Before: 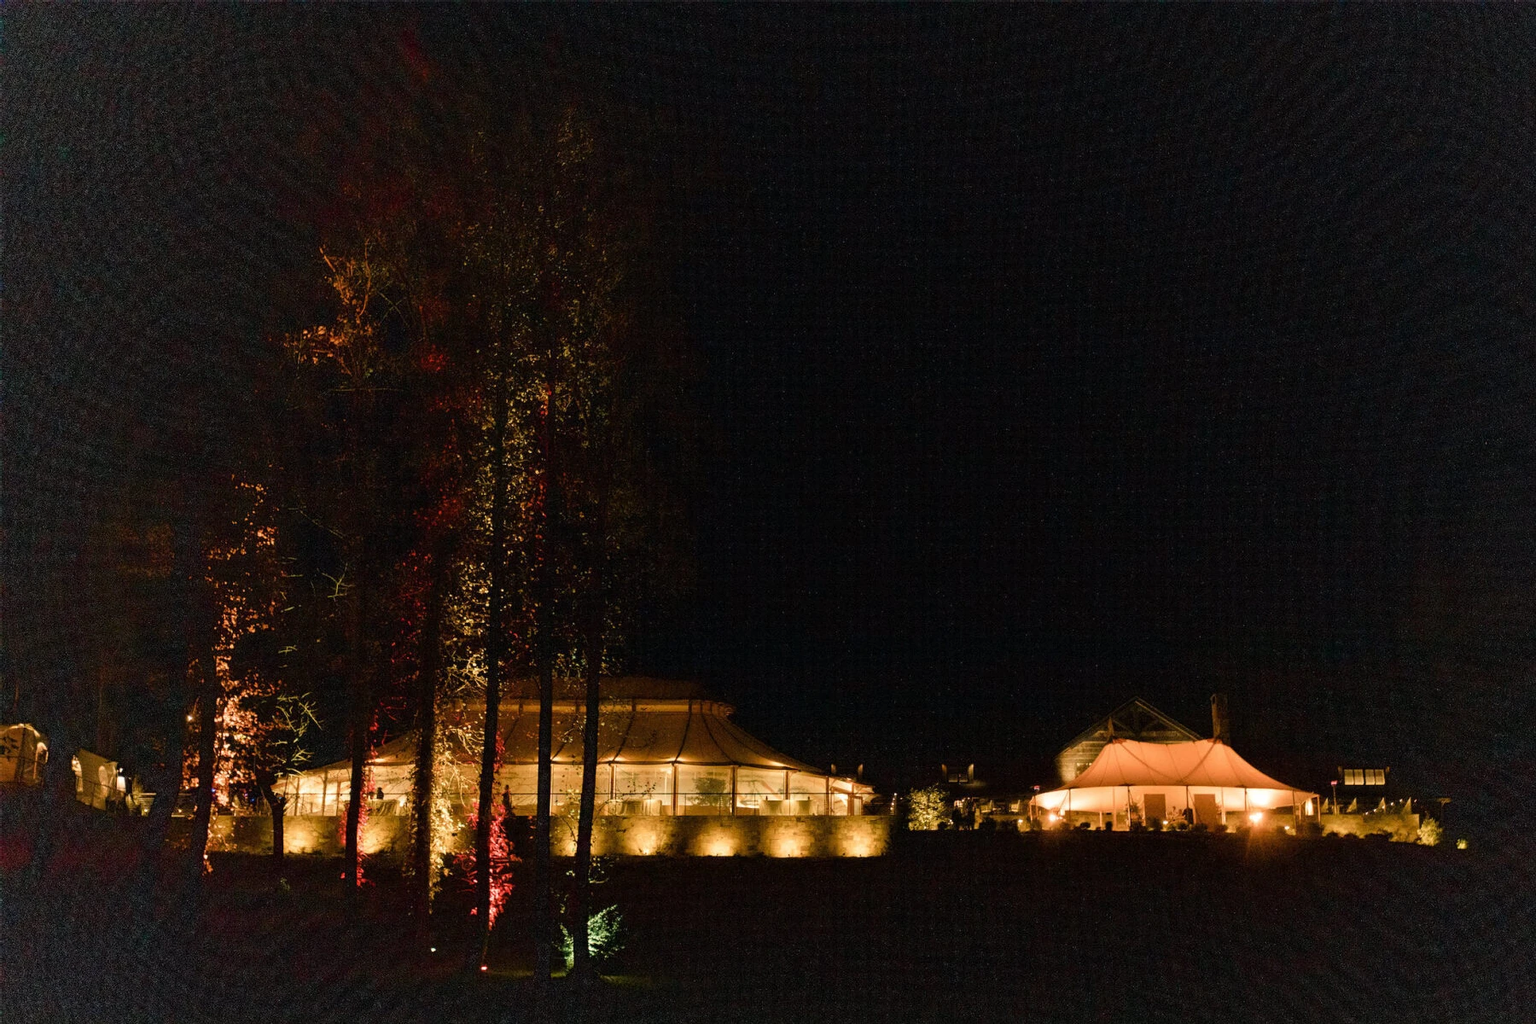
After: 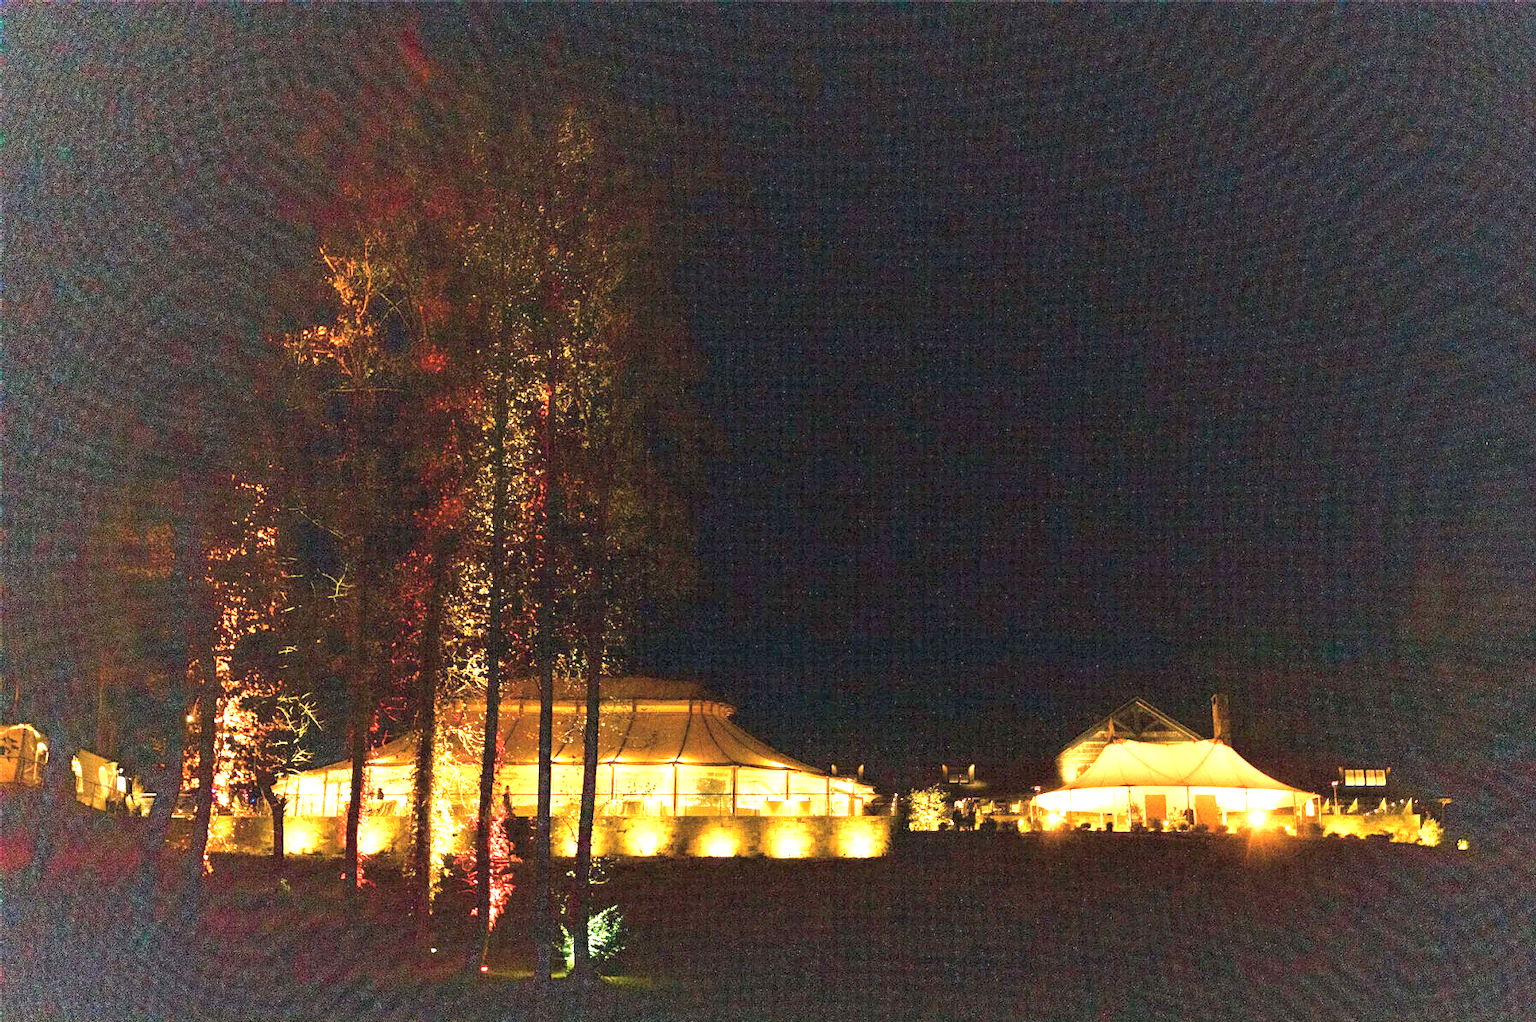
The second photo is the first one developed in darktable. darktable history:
crop: top 0.058%, bottom 0.129%
exposure: exposure 2.178 EV, compensate highlight preservation false
velvia: strength 26.36%
contrast brightness saturation: brightness 0.125
